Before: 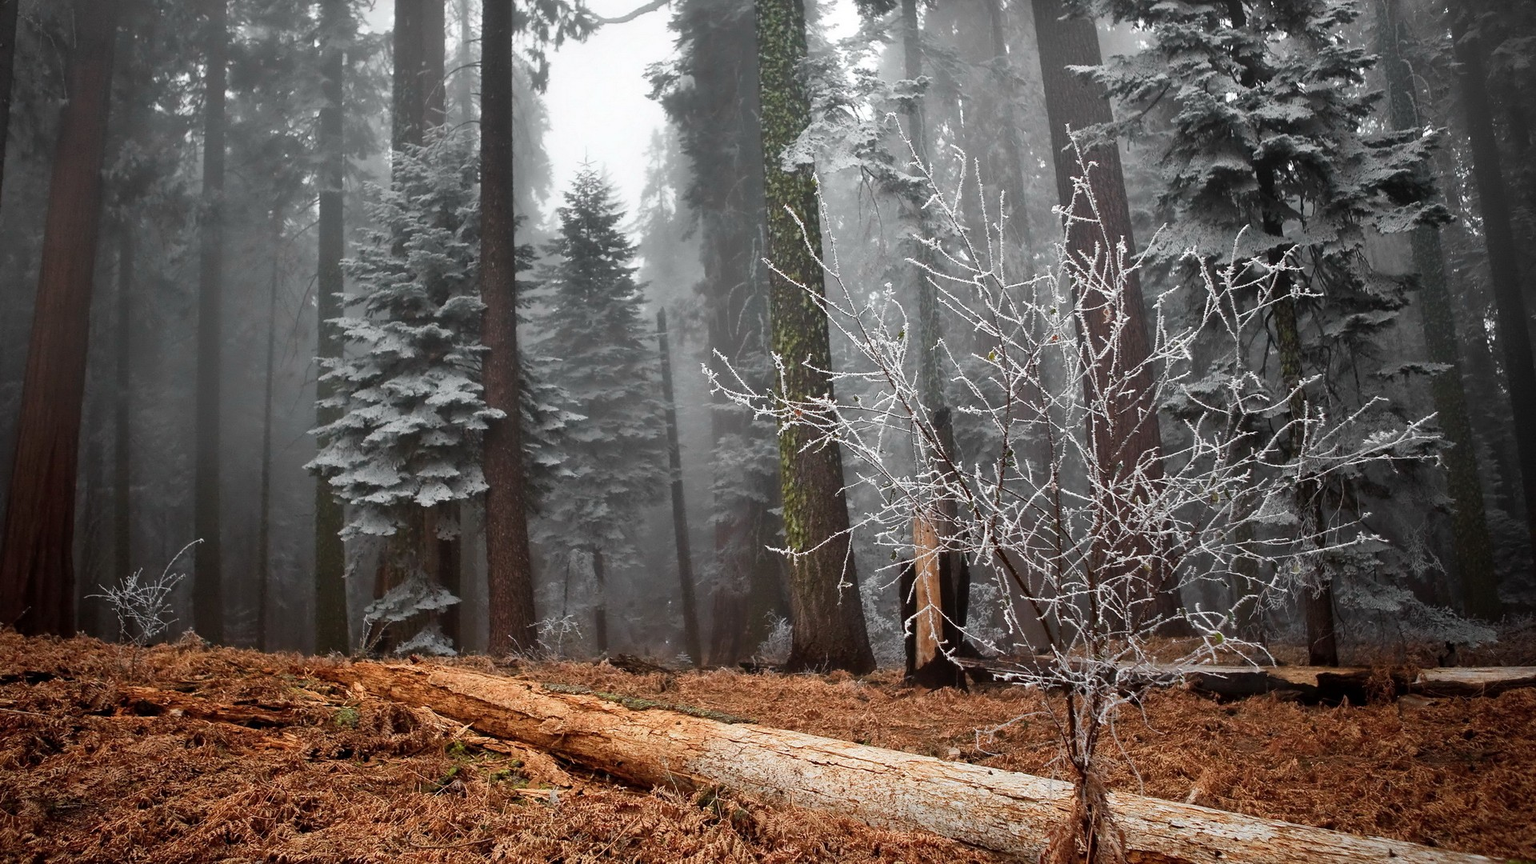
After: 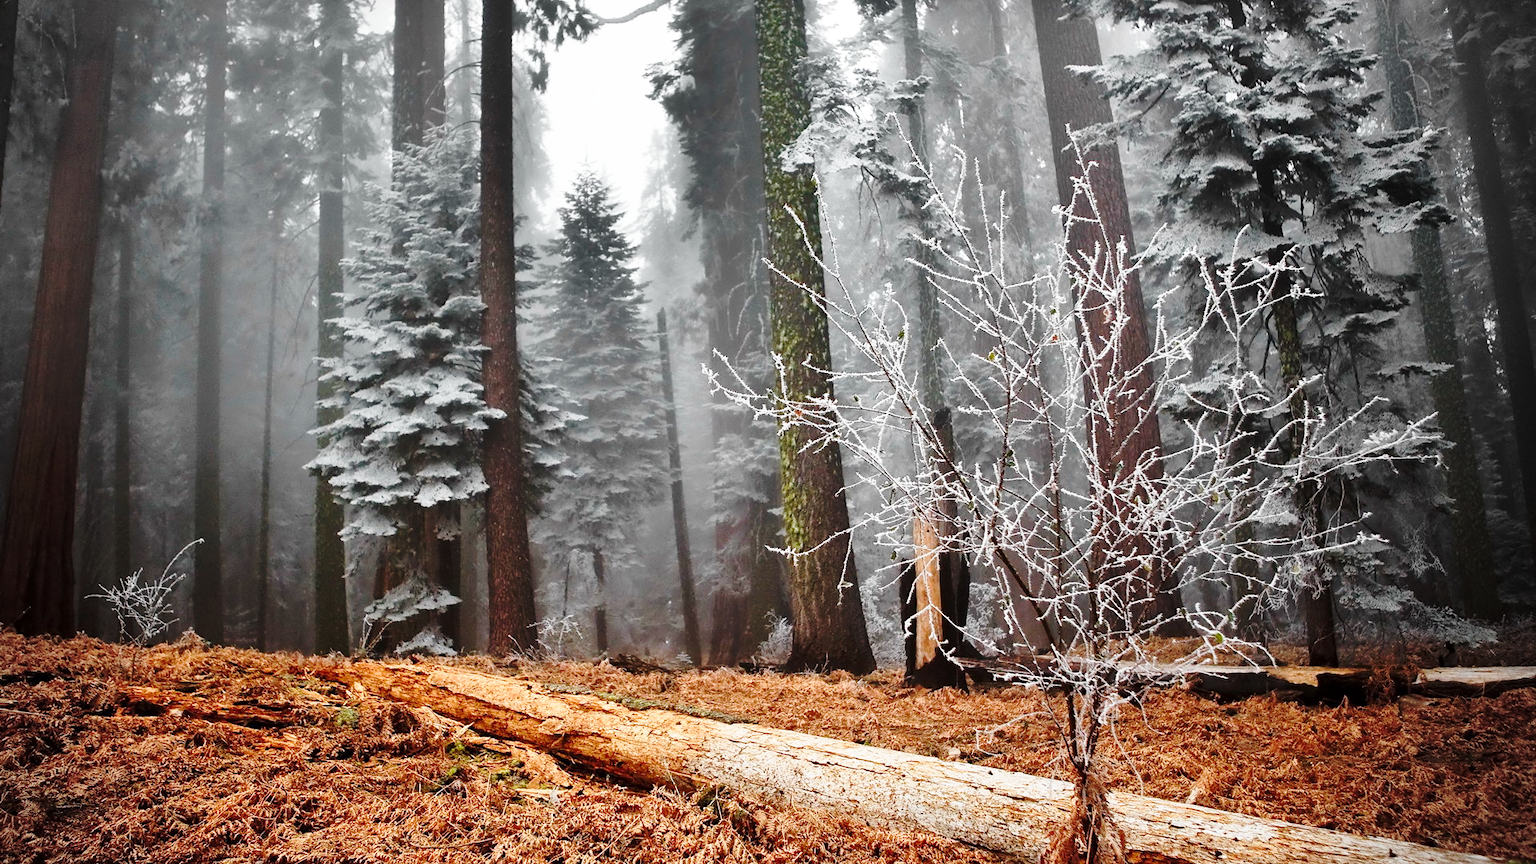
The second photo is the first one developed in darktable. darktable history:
vignetting: fall-off start 79.79%, center (-0.028, 0.232)
shadows and highlights: shadows 24.26, highlights -78.84, soften with gaussian
base curve: curves: ch0 [(0, 0) (0.032, 0.037) (0.105, 0.228) (0.435, 0.76) (0.856, 0.983) (1, 1)], preserve colors none
